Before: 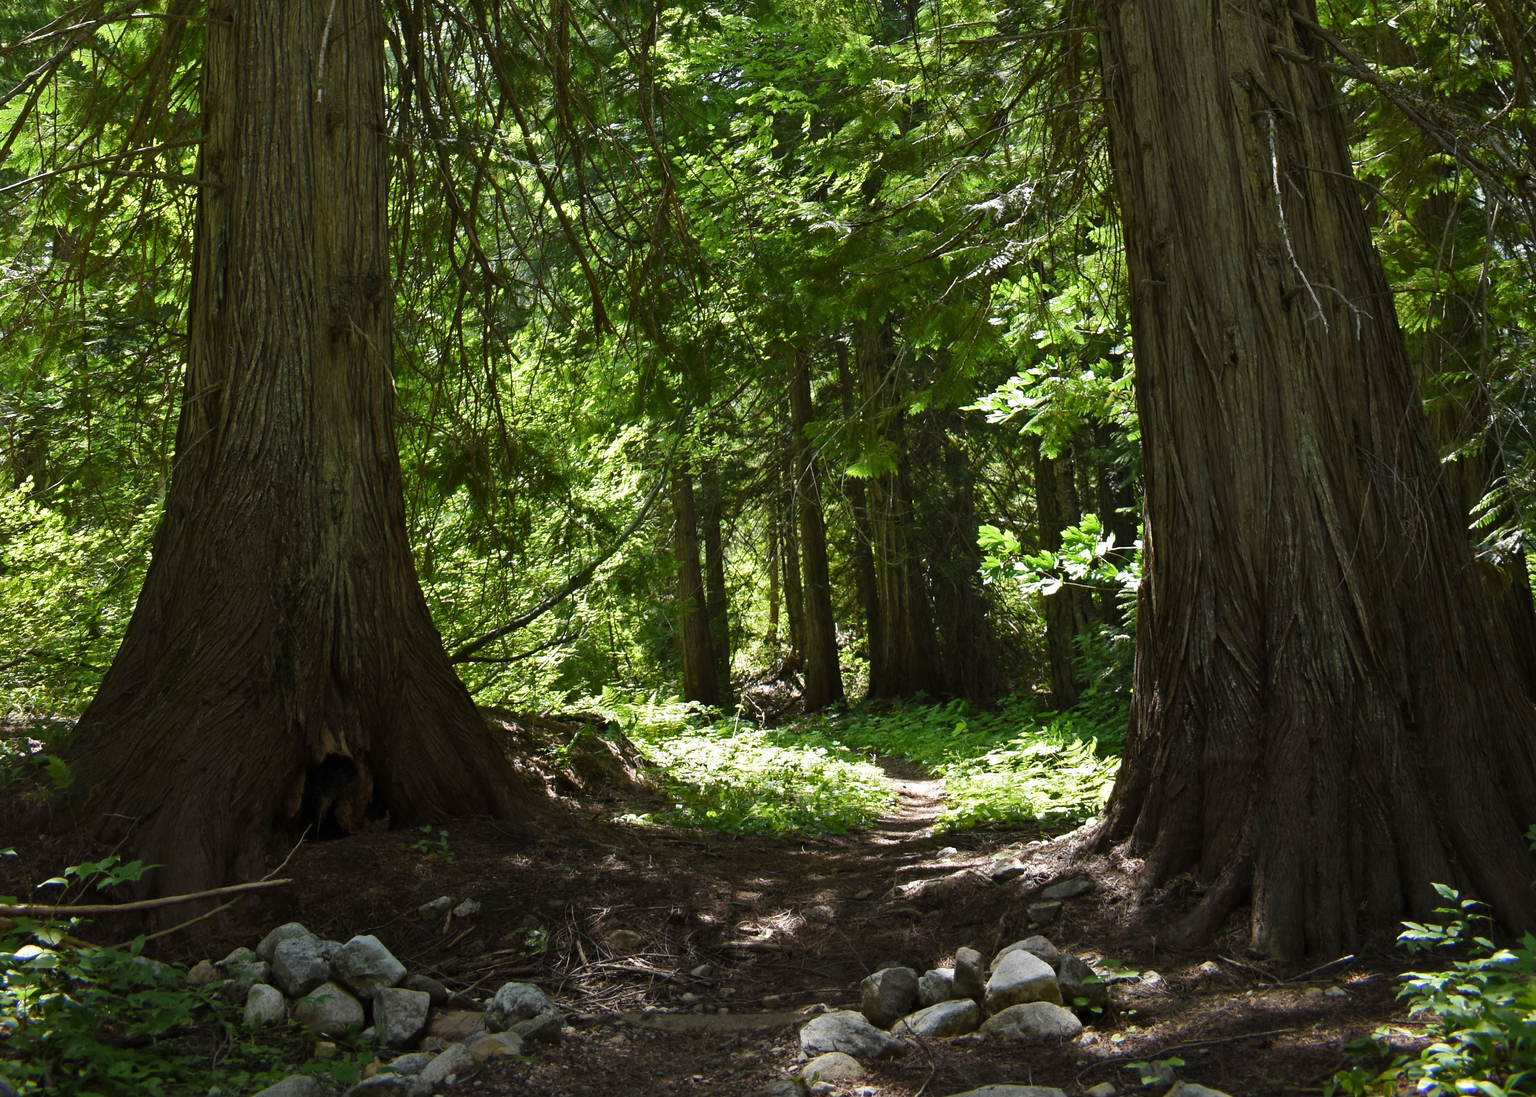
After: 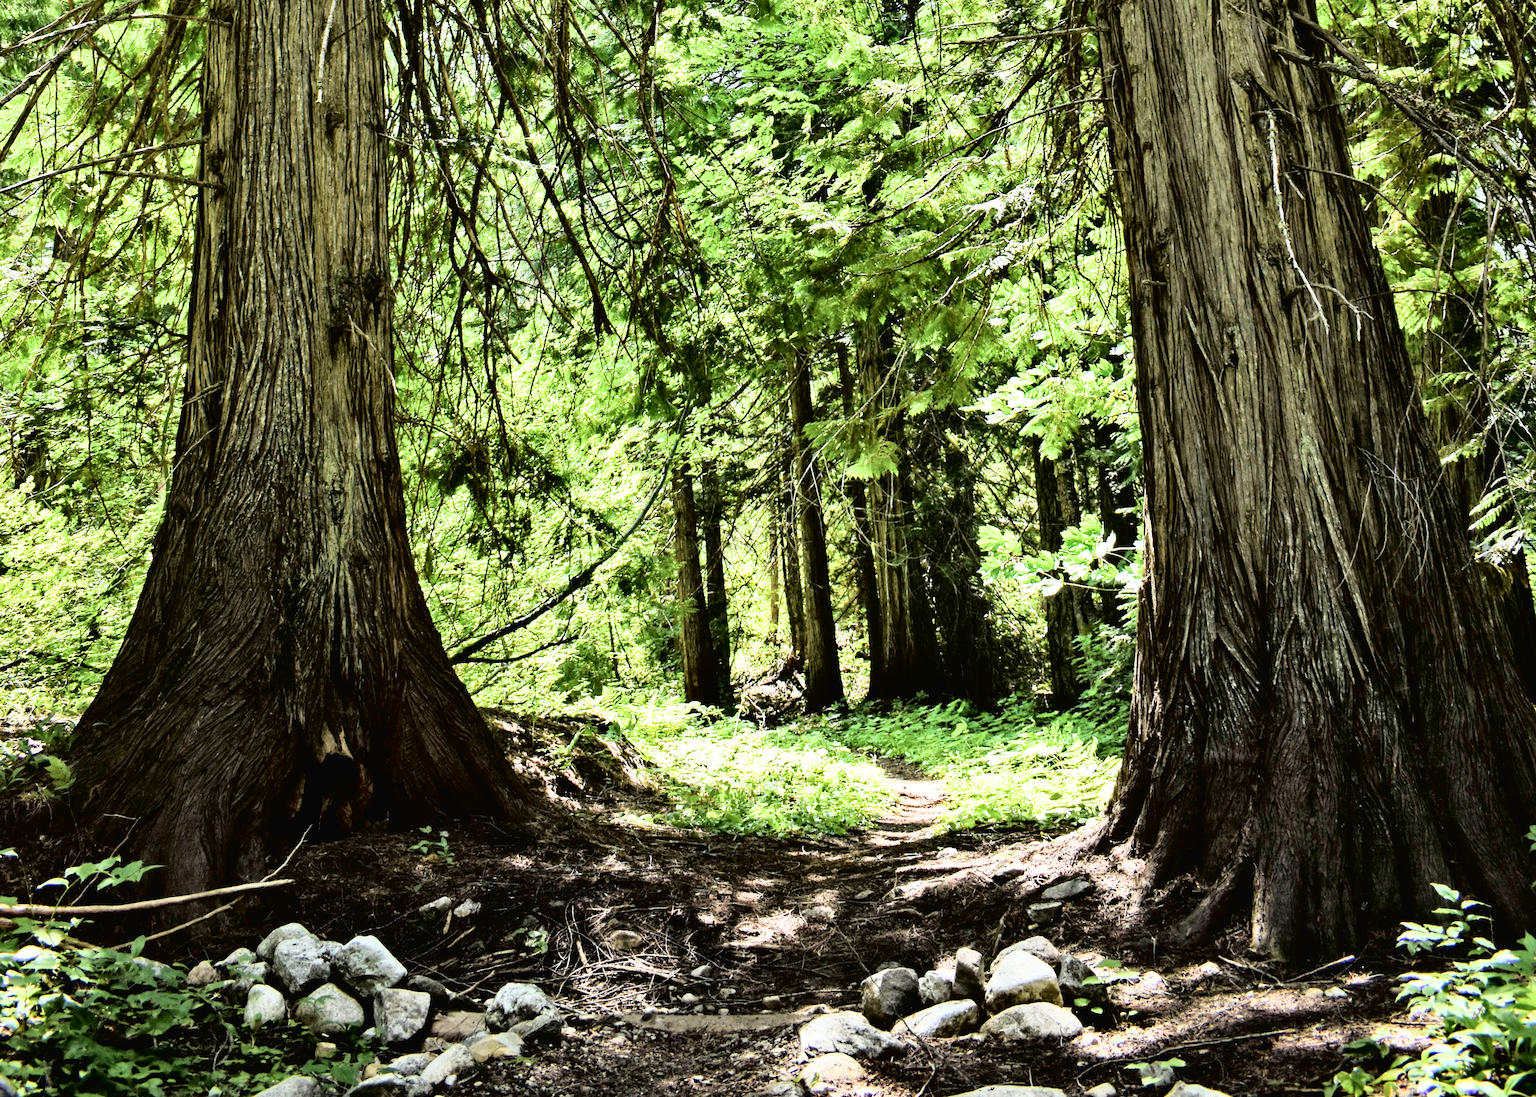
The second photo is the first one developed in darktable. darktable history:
exposure: black level correction 0.001, exposure 1.654 EV, compensate highlight preservation false
contrast equalizer: y [[0.601, 0.6, 0.598, 0.598, 0.6, 0.601], [0.5 ×6], [0.5 ×6], [0 ×6], [0 ×6]]
tone curve: curves: ch0 [(0, 0.016) (0.11, 0.039) (0.259, 0.235) (0.383, 0.437) (0.499, 0.597) (0.733, 0.867) (0.843, 0.948) (1, 1)], color space Lab, independent channels, preserve colors none
filmic rgb: black relative exposure -7.65 EV, white relative exposure 4.56 EV, hardness 3.61, contrast 1.051
